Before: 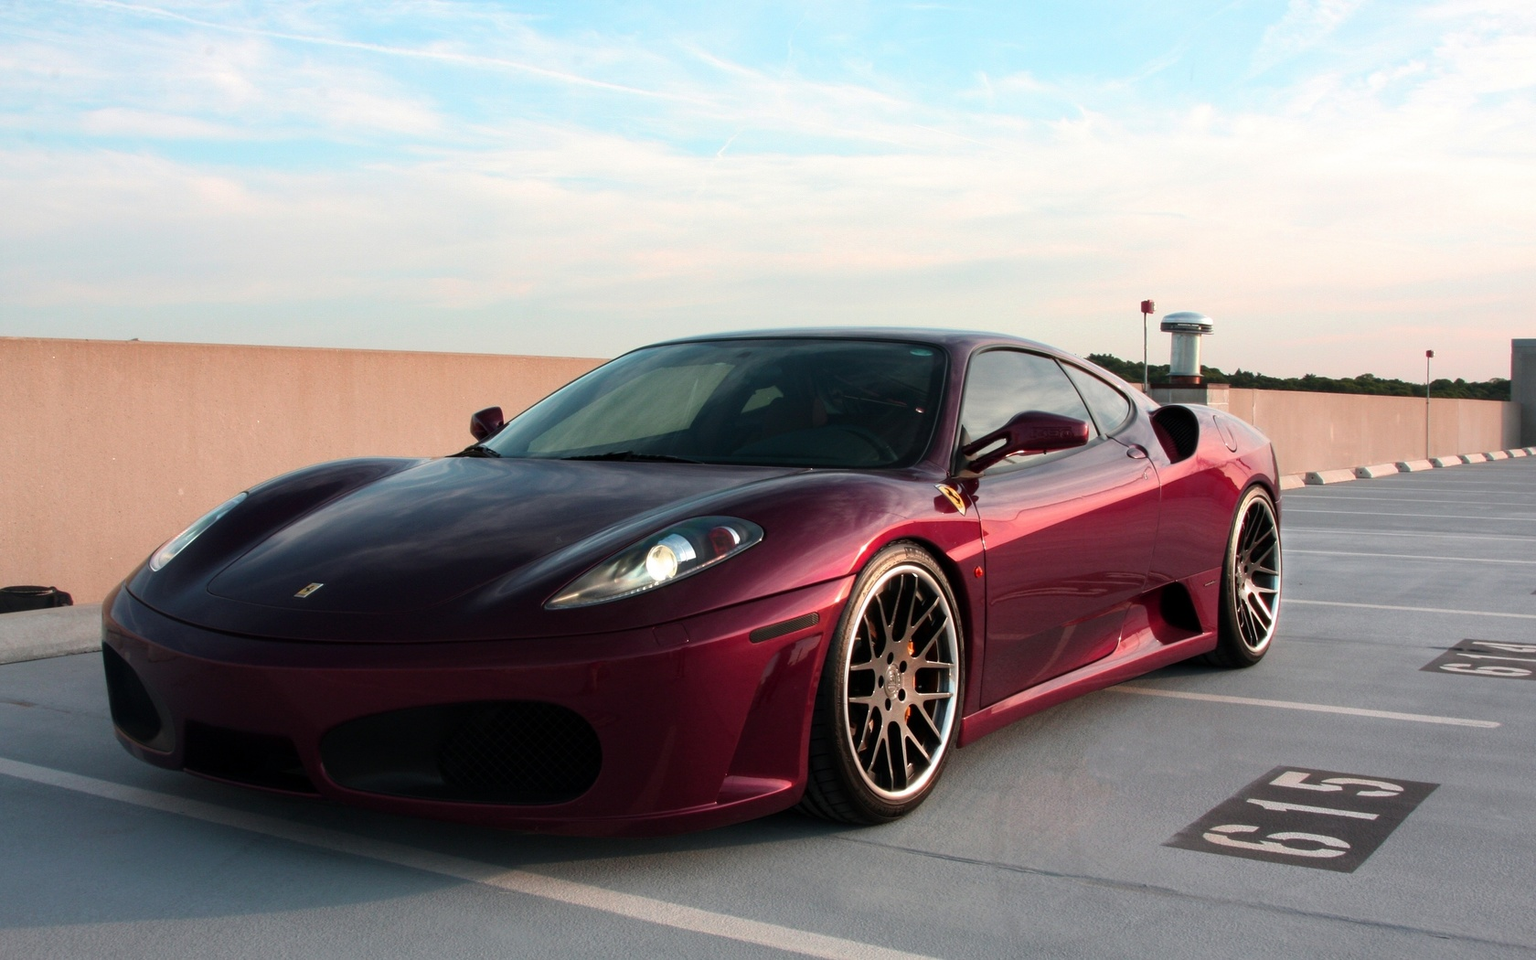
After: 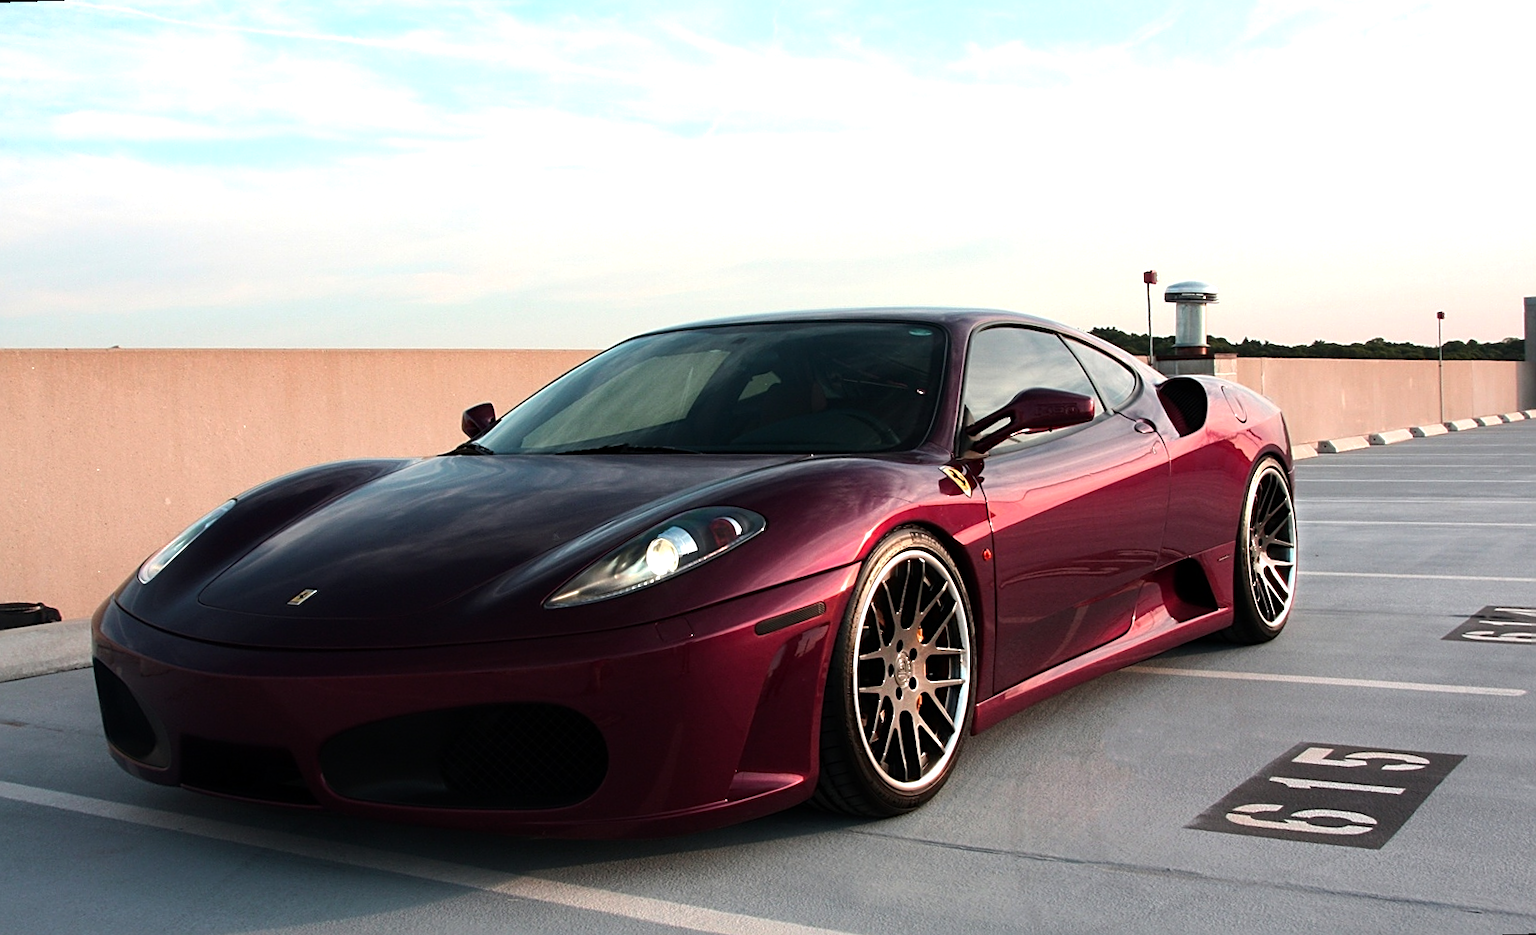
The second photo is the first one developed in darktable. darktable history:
sharpen: amount 0.575
rotate and perspective: rotation -2°, crop left 0.022, crop right 0.978, crop top 0.049, crop bottom 0.951
tone equalizer: -8 EV -0.417 EV, -7 EV -0.389 EV, -6 EV -0.333 EV, -5 EV -0.222 EV, -3 EV 0.222 EV, -2 EV 0.333 EV, -1 EV 0.389 EV, +0 EV 0.417 EV, edges refinement/feathering 500, mask exposure compensation -1.57 EV, preserve details no
